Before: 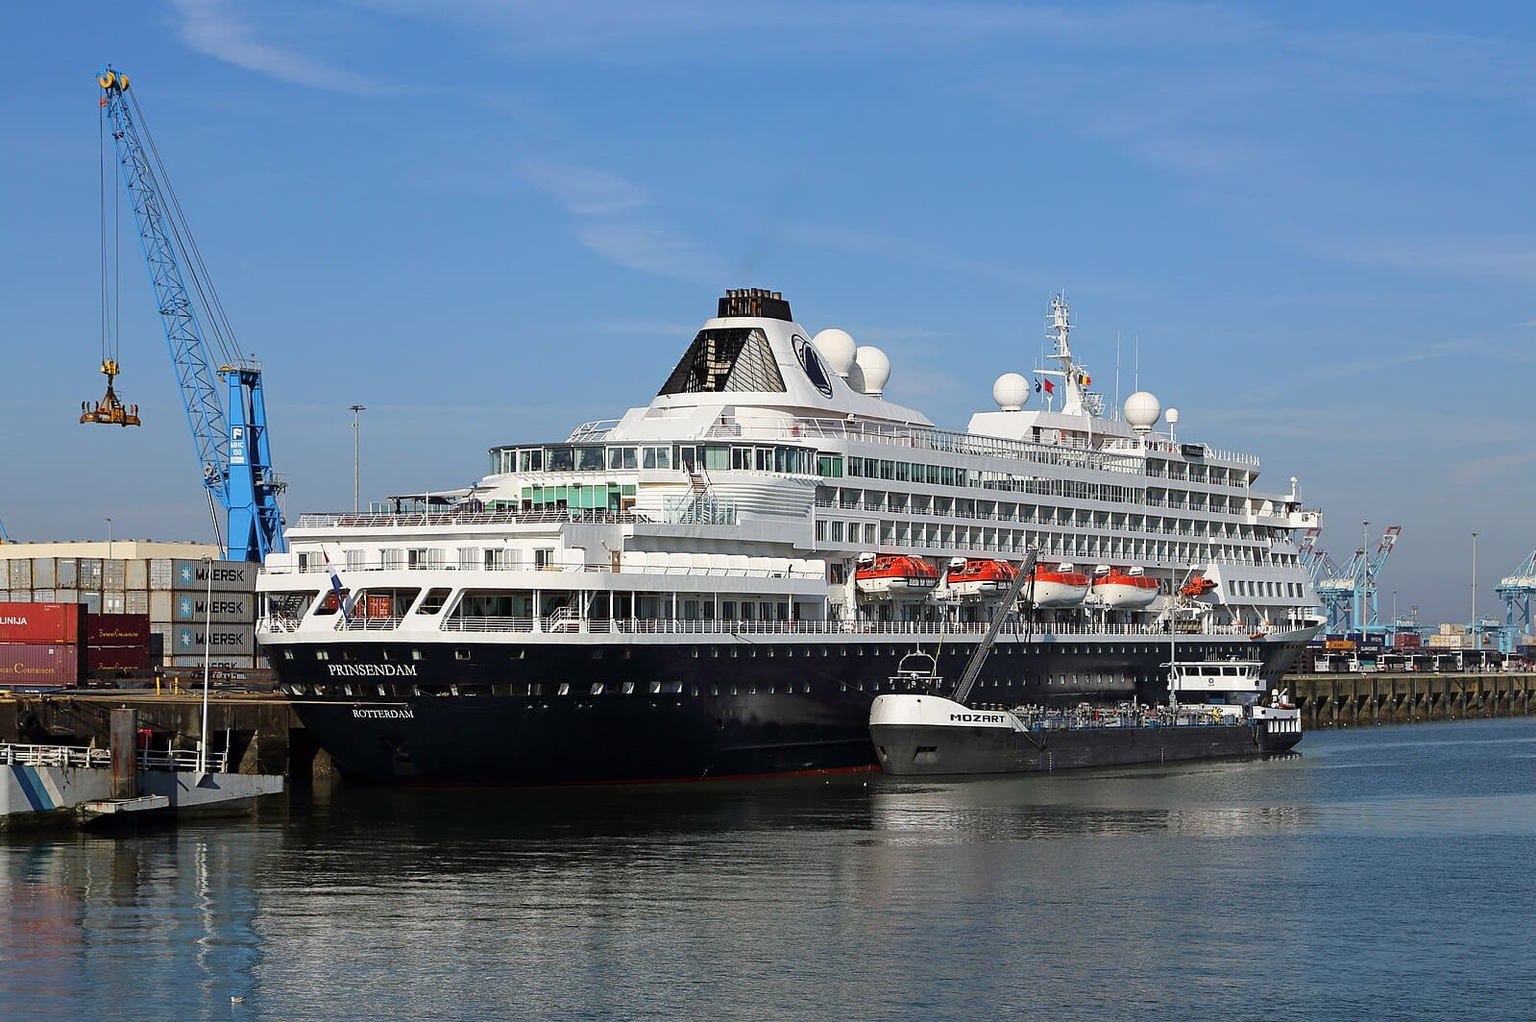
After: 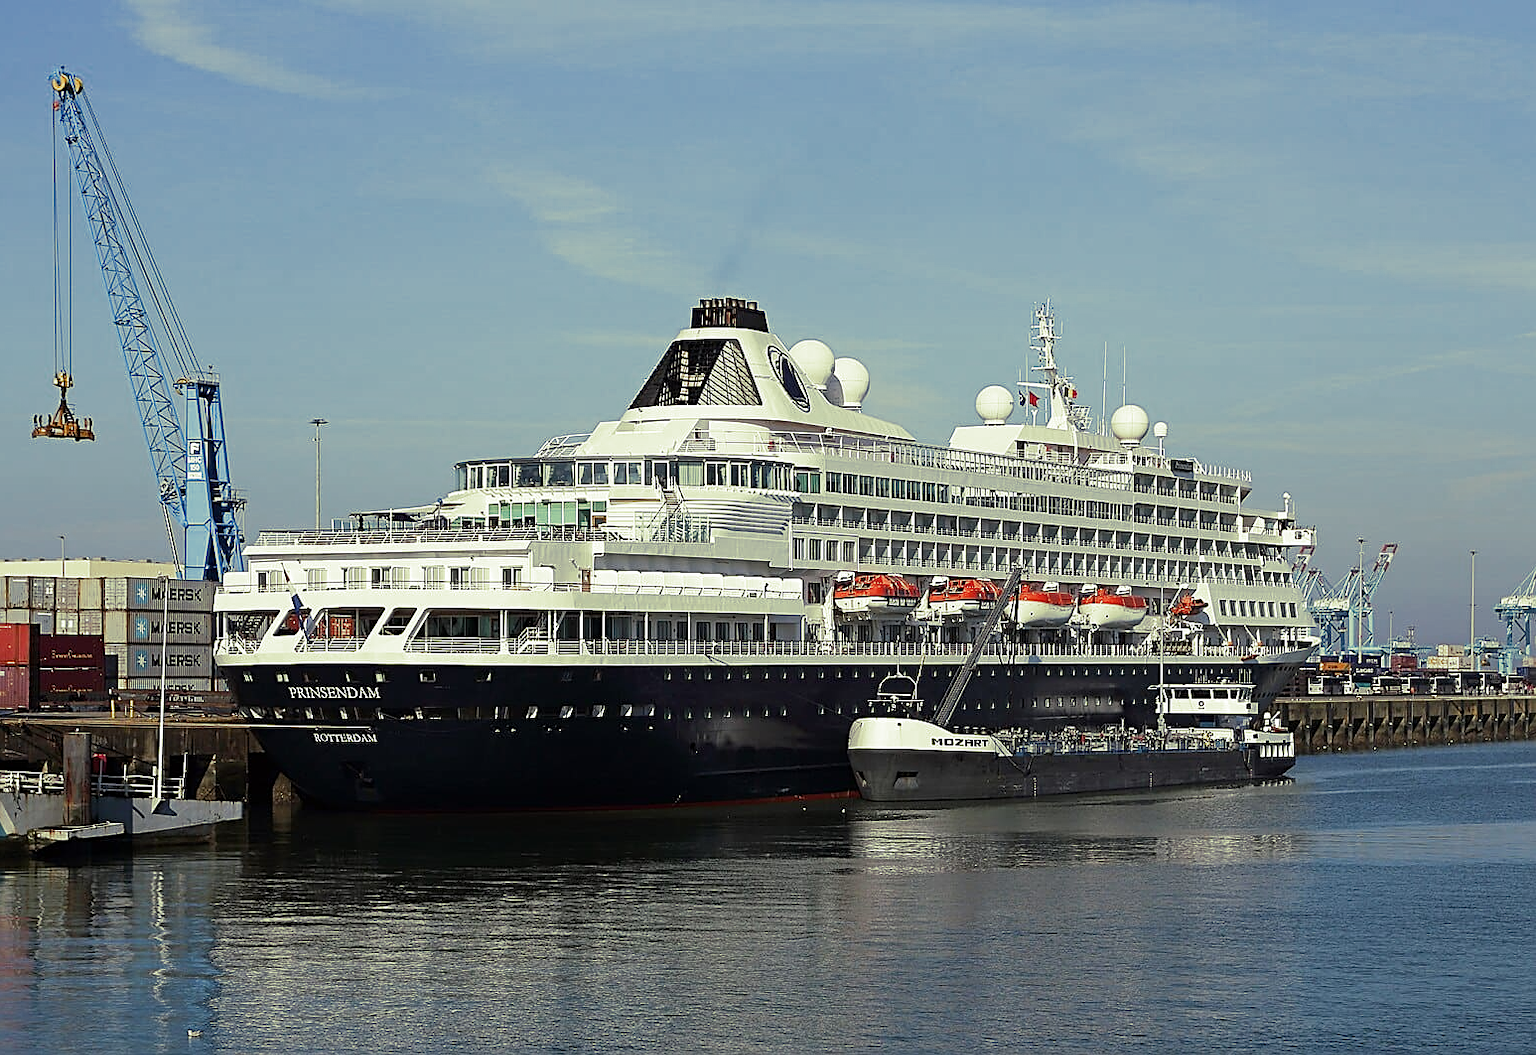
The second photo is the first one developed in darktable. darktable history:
tone equalizer: on, module defaults
sharpen: on, module defaults
split-toning: shadows › hue 290.82°, shadows › saturation 0.34, highlights › saturation 0.38, balance 0, compress 50%
crop and rotate: left 3.238%
